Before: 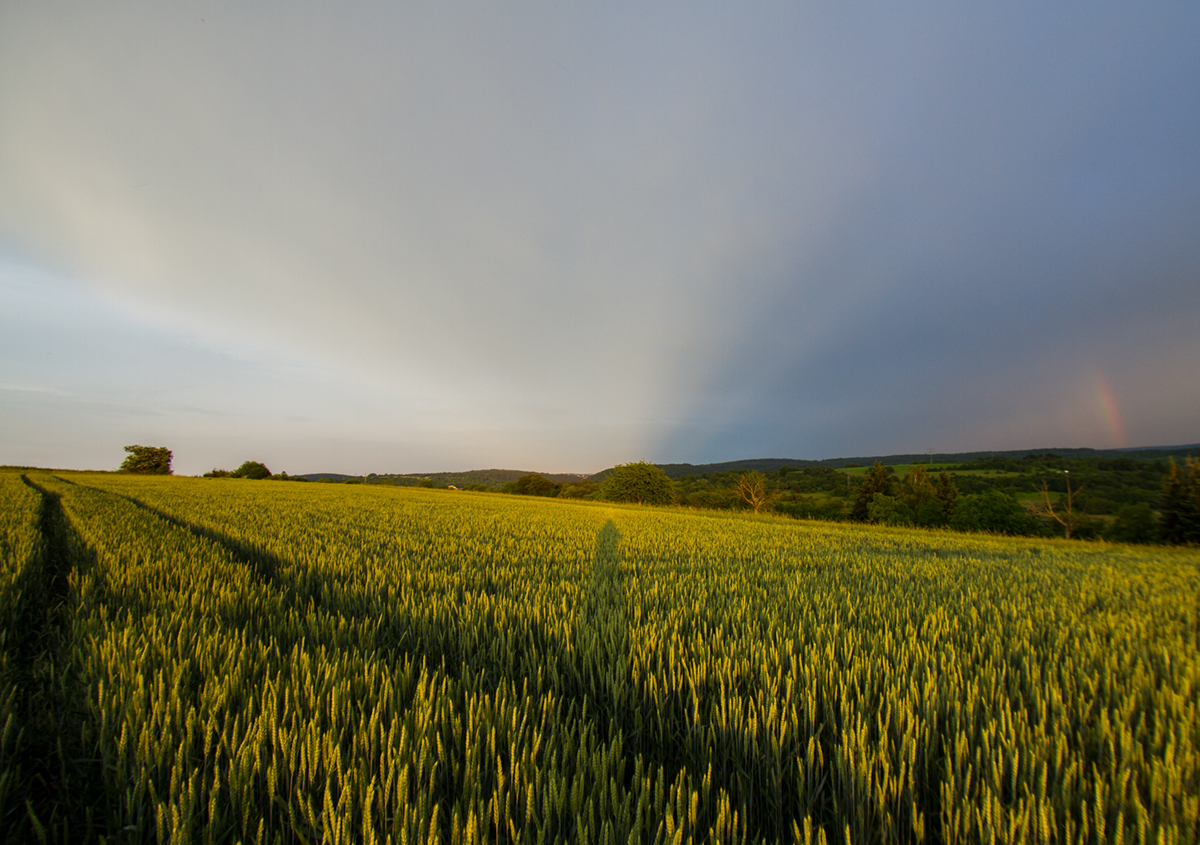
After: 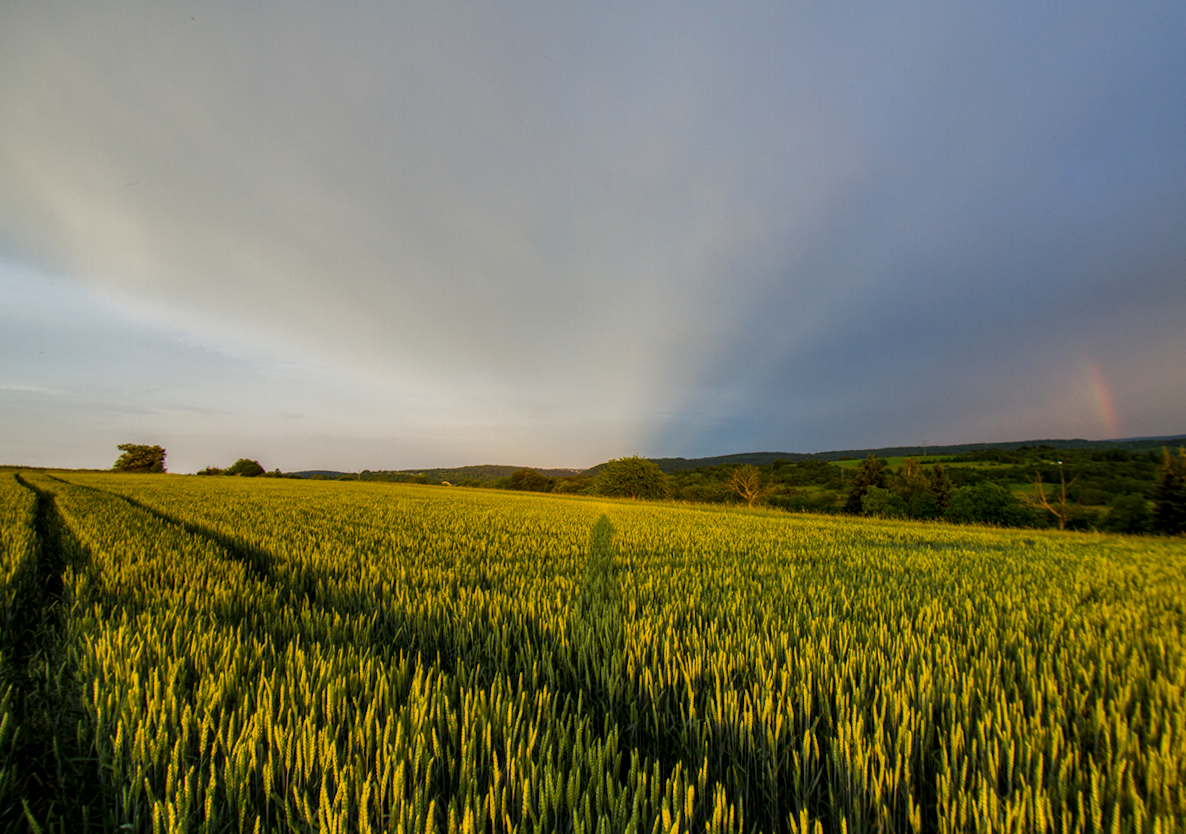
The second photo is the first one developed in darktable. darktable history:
rotate and perspective: rotation -0.45°, automatic cropping original format, crop left 0.008, crop right 0.992, crop top 0.012, crop bottom 0.988
shadows and highlights: low approximation 0.01, soften with gaussian
color balance: output saturation 110%
local contrast: on, module defaults
